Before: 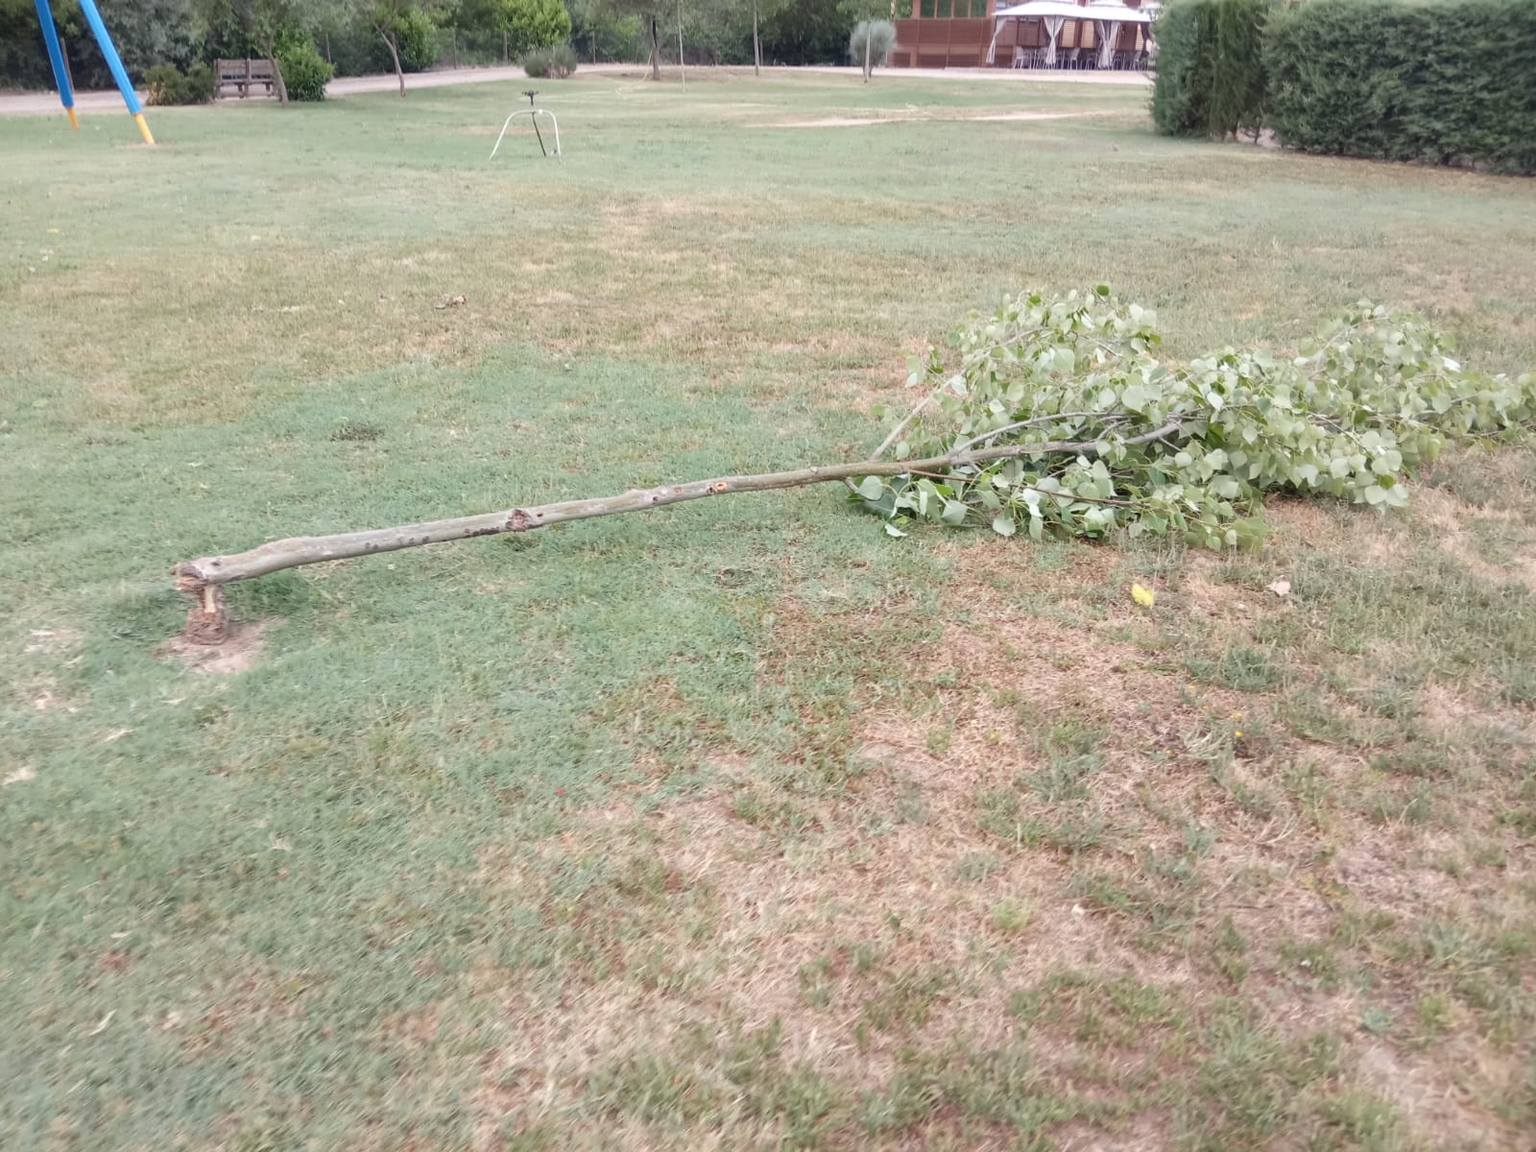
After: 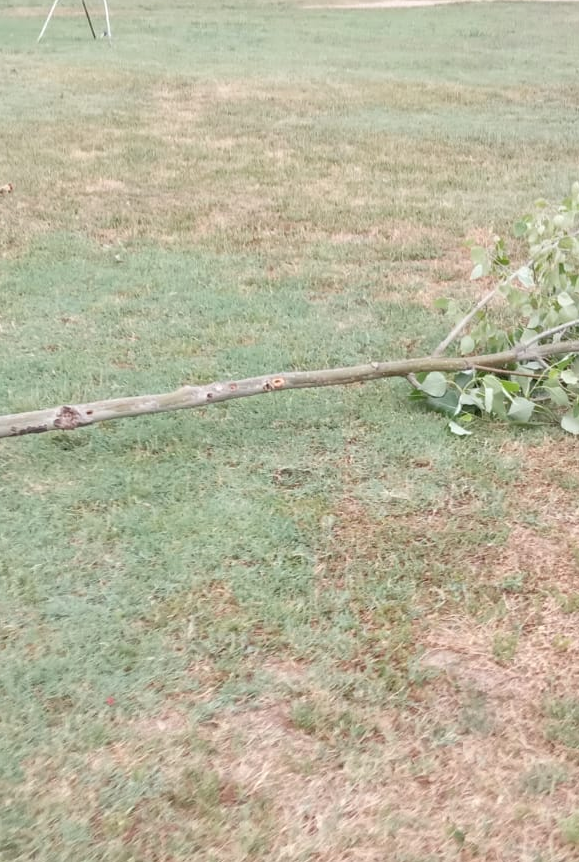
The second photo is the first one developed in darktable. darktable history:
tone equalizer: -8 EV 0.025 EV, -7 EV -0.038 EV, -6 EV 0.006 EV, -5 EV 0.044 EV, -4 EV 0.281 EV, -3 EV 0.658 EV, -2 EV 0.583 EV, -1 EV 0.177 EV, +0 EV 0.036 EV
crop and rotate: left 29.576%, top 10.404%, right 34.201%, bottom 17.699%
